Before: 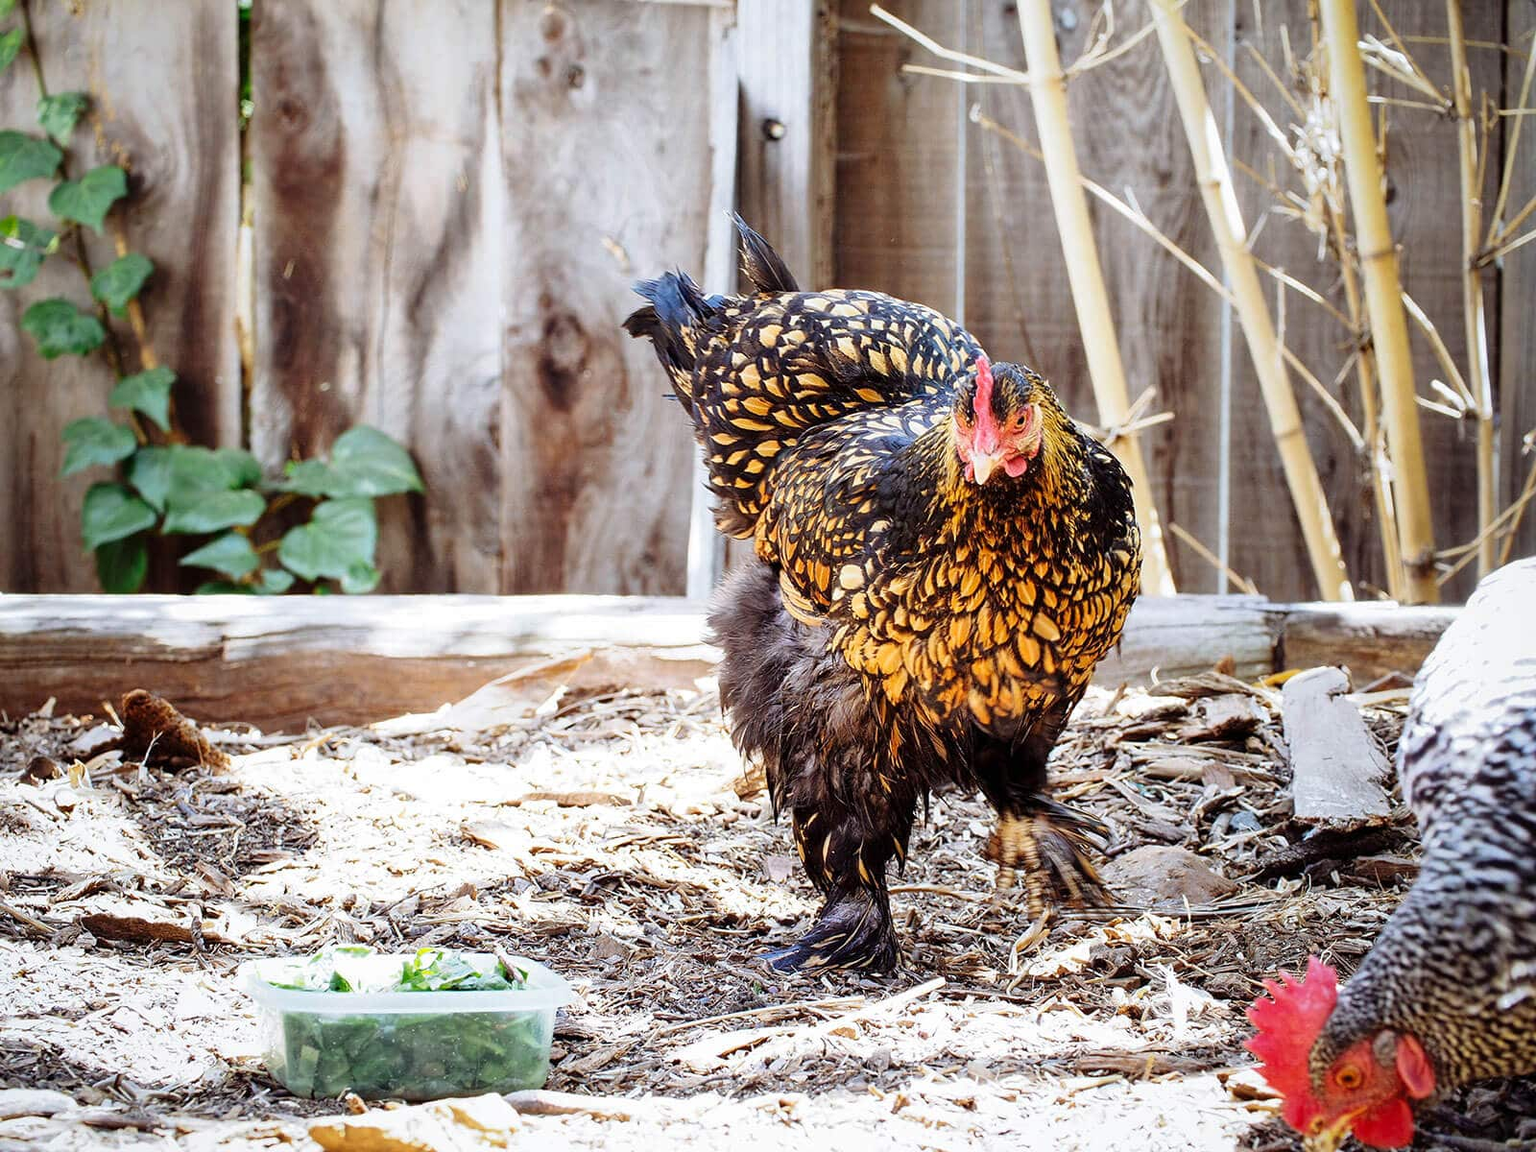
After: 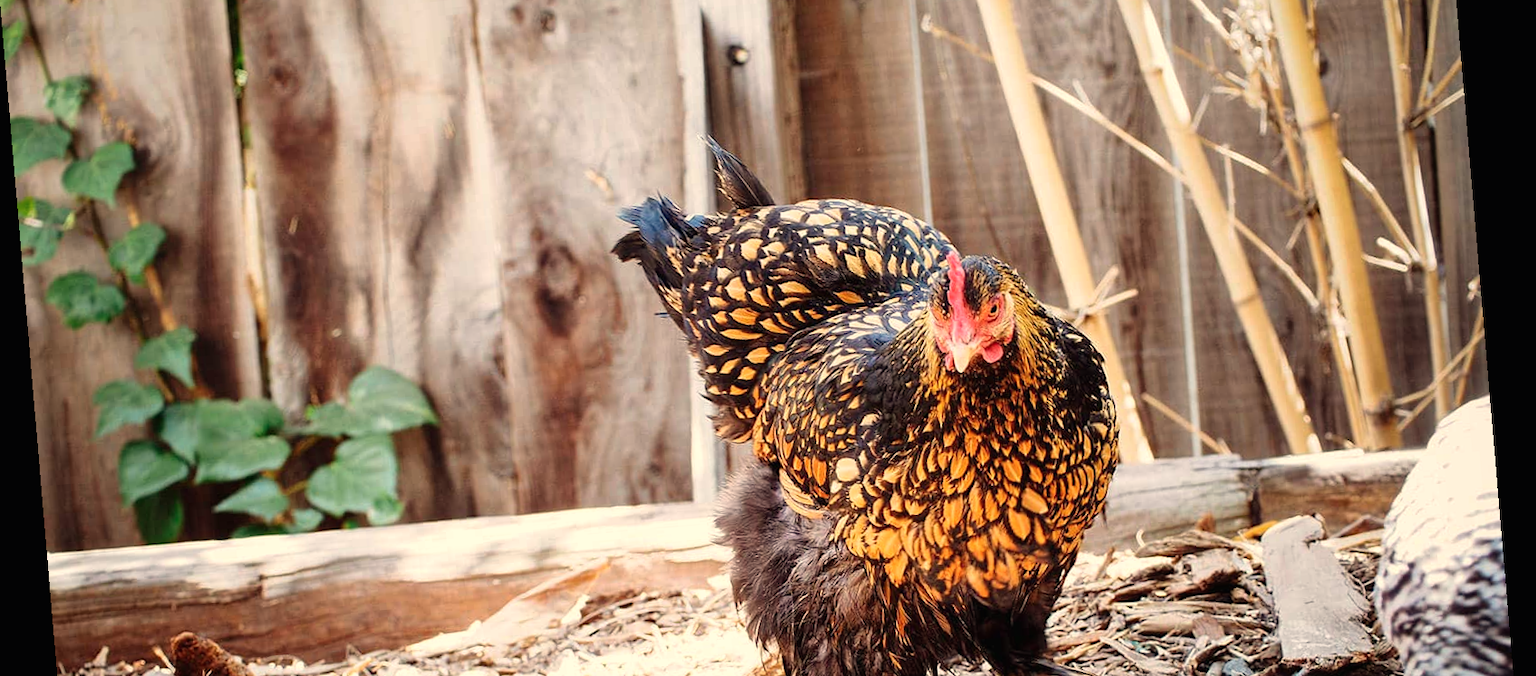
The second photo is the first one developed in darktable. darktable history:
rotate and perspective: rotation -4.86°, automatic cropping off
white balance: red 1.123, blue 0.83
color correction: highlights a* -0.772, highlights b* -8.92
contrast brightness saturation: contrast -0.02, brightness -0.01, saturation 0.03
crop and rotate: top 10.605%, bottom 33.274%
